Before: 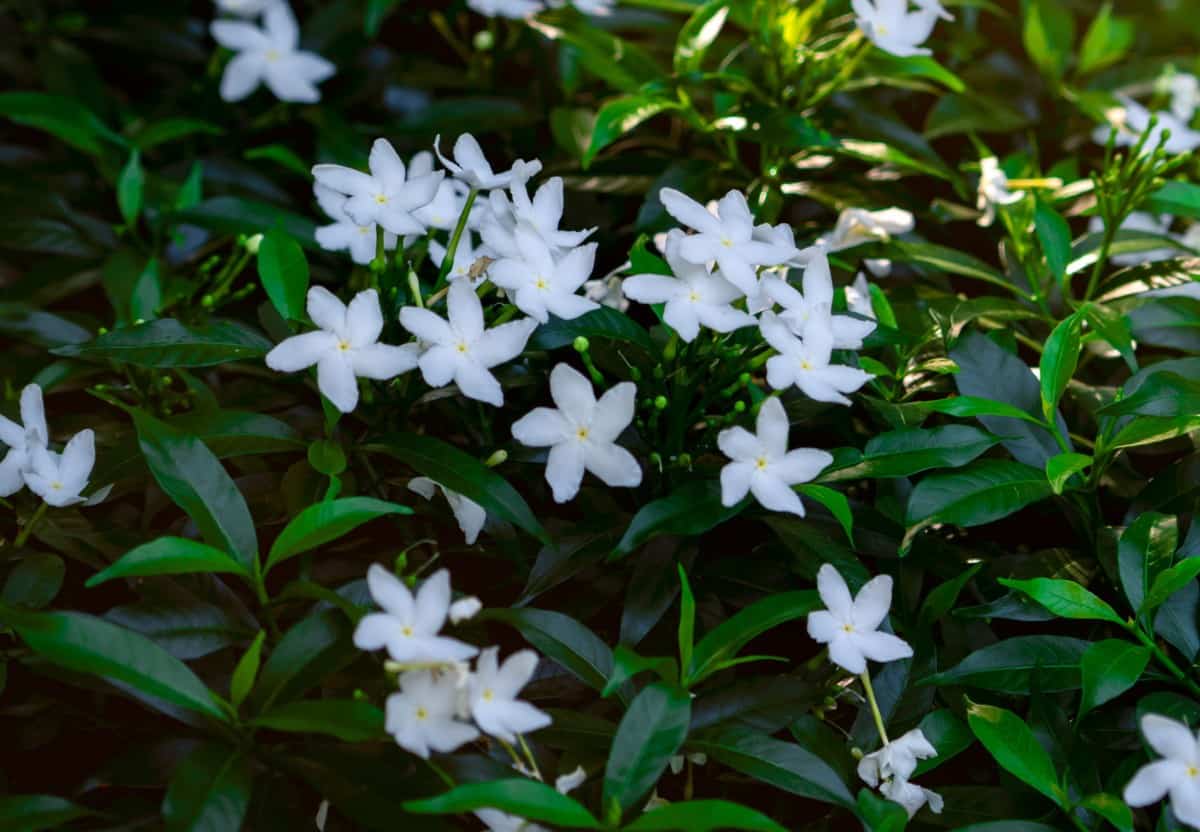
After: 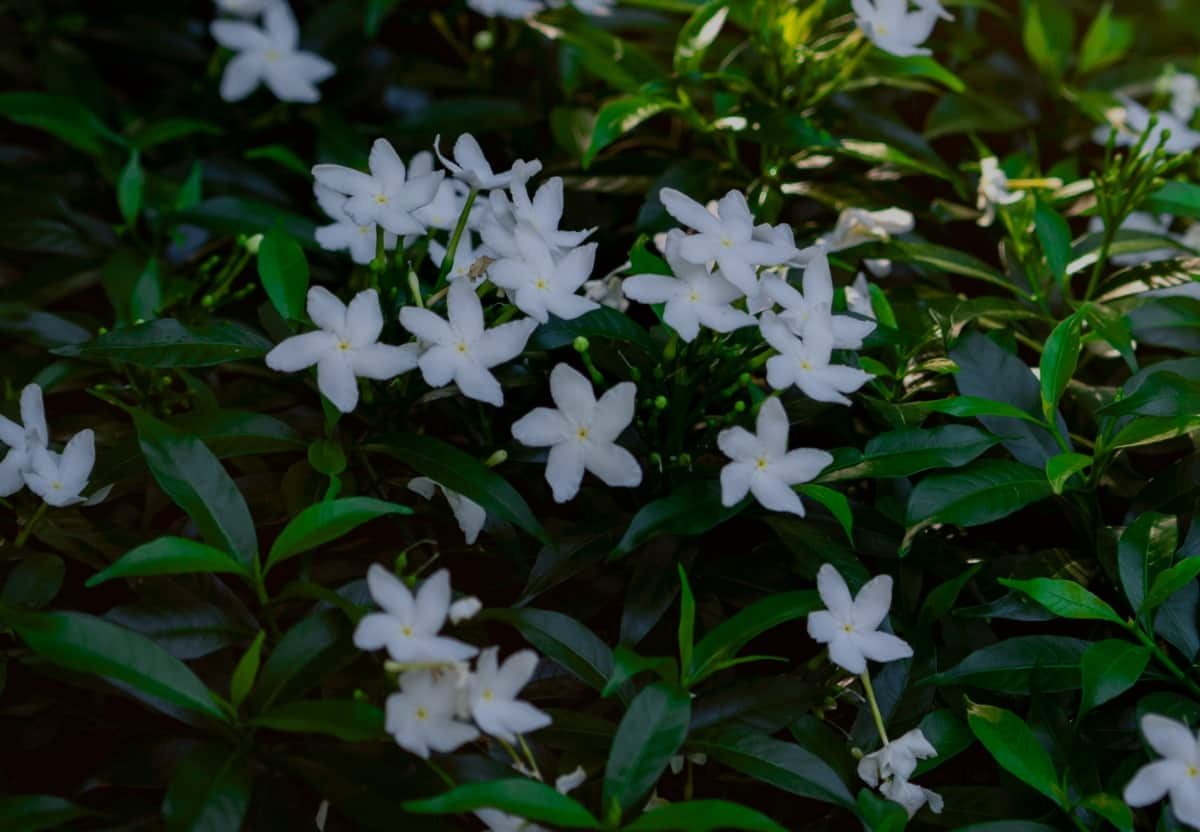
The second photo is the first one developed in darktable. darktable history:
exposure: exposure -0.9 EV, compensate highlight preservation false
